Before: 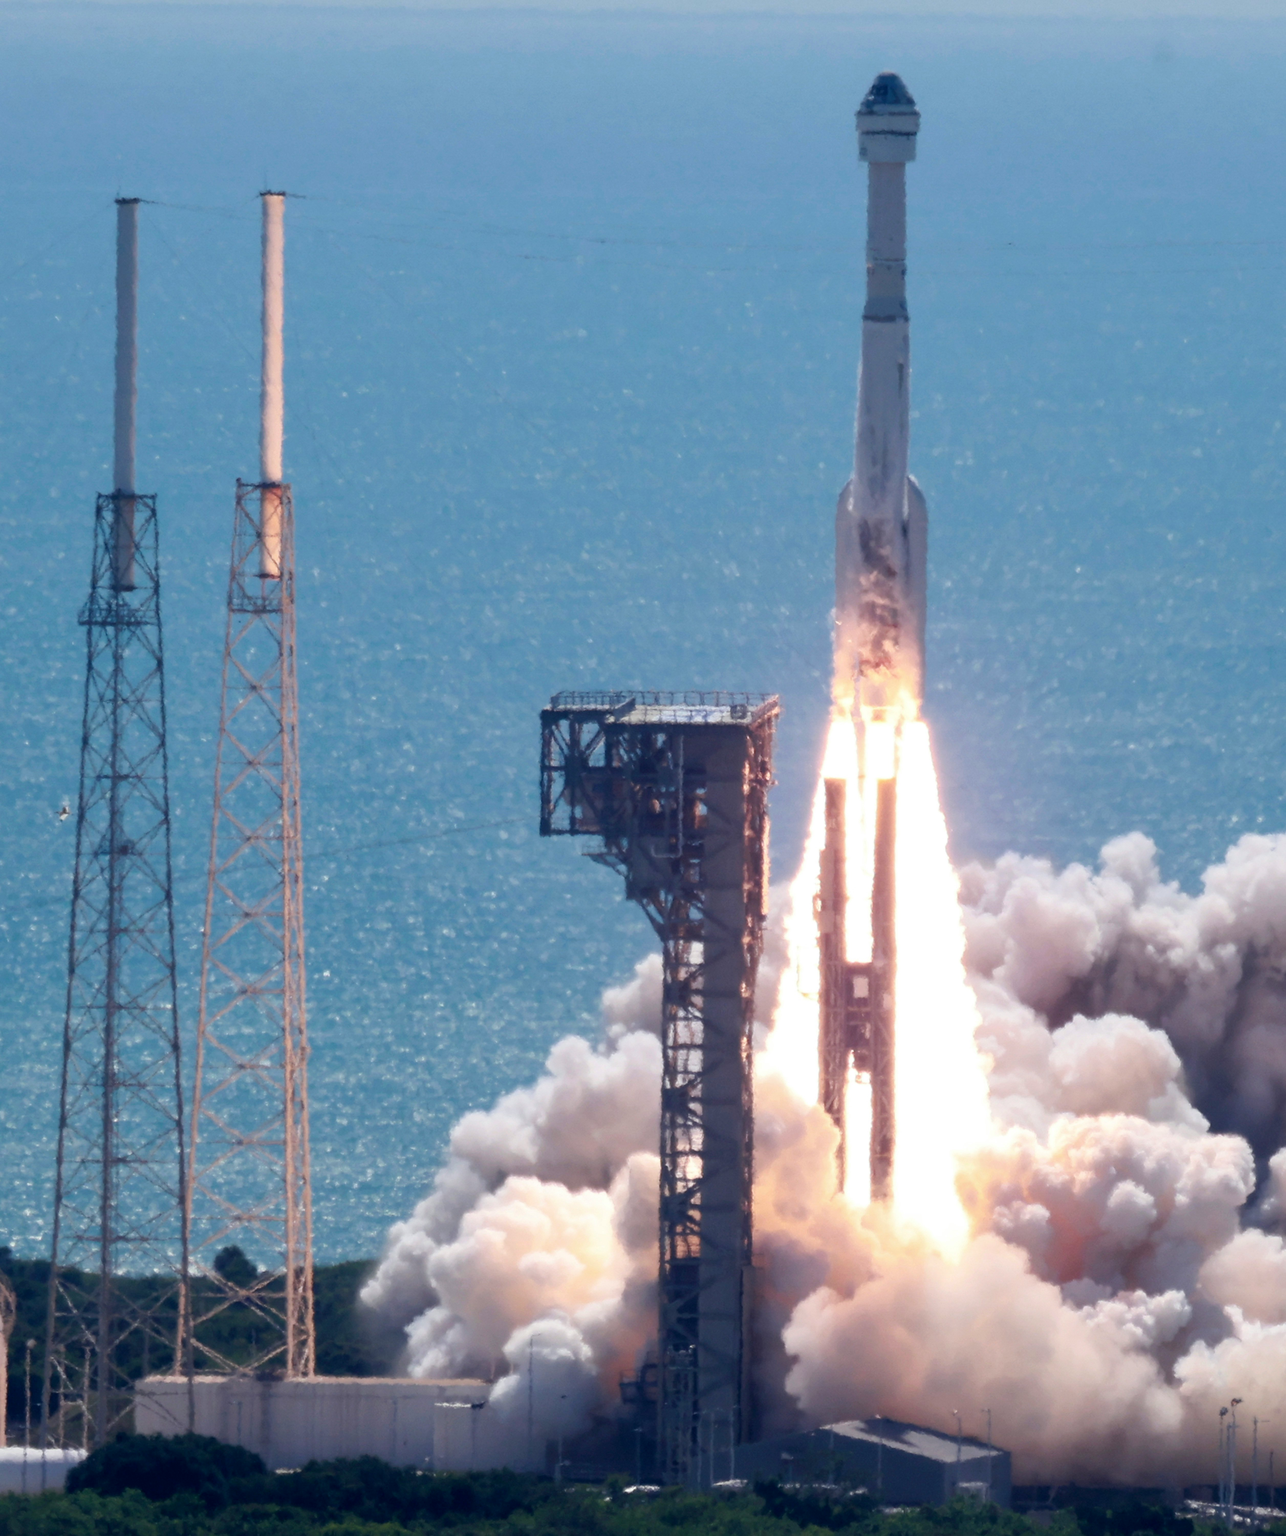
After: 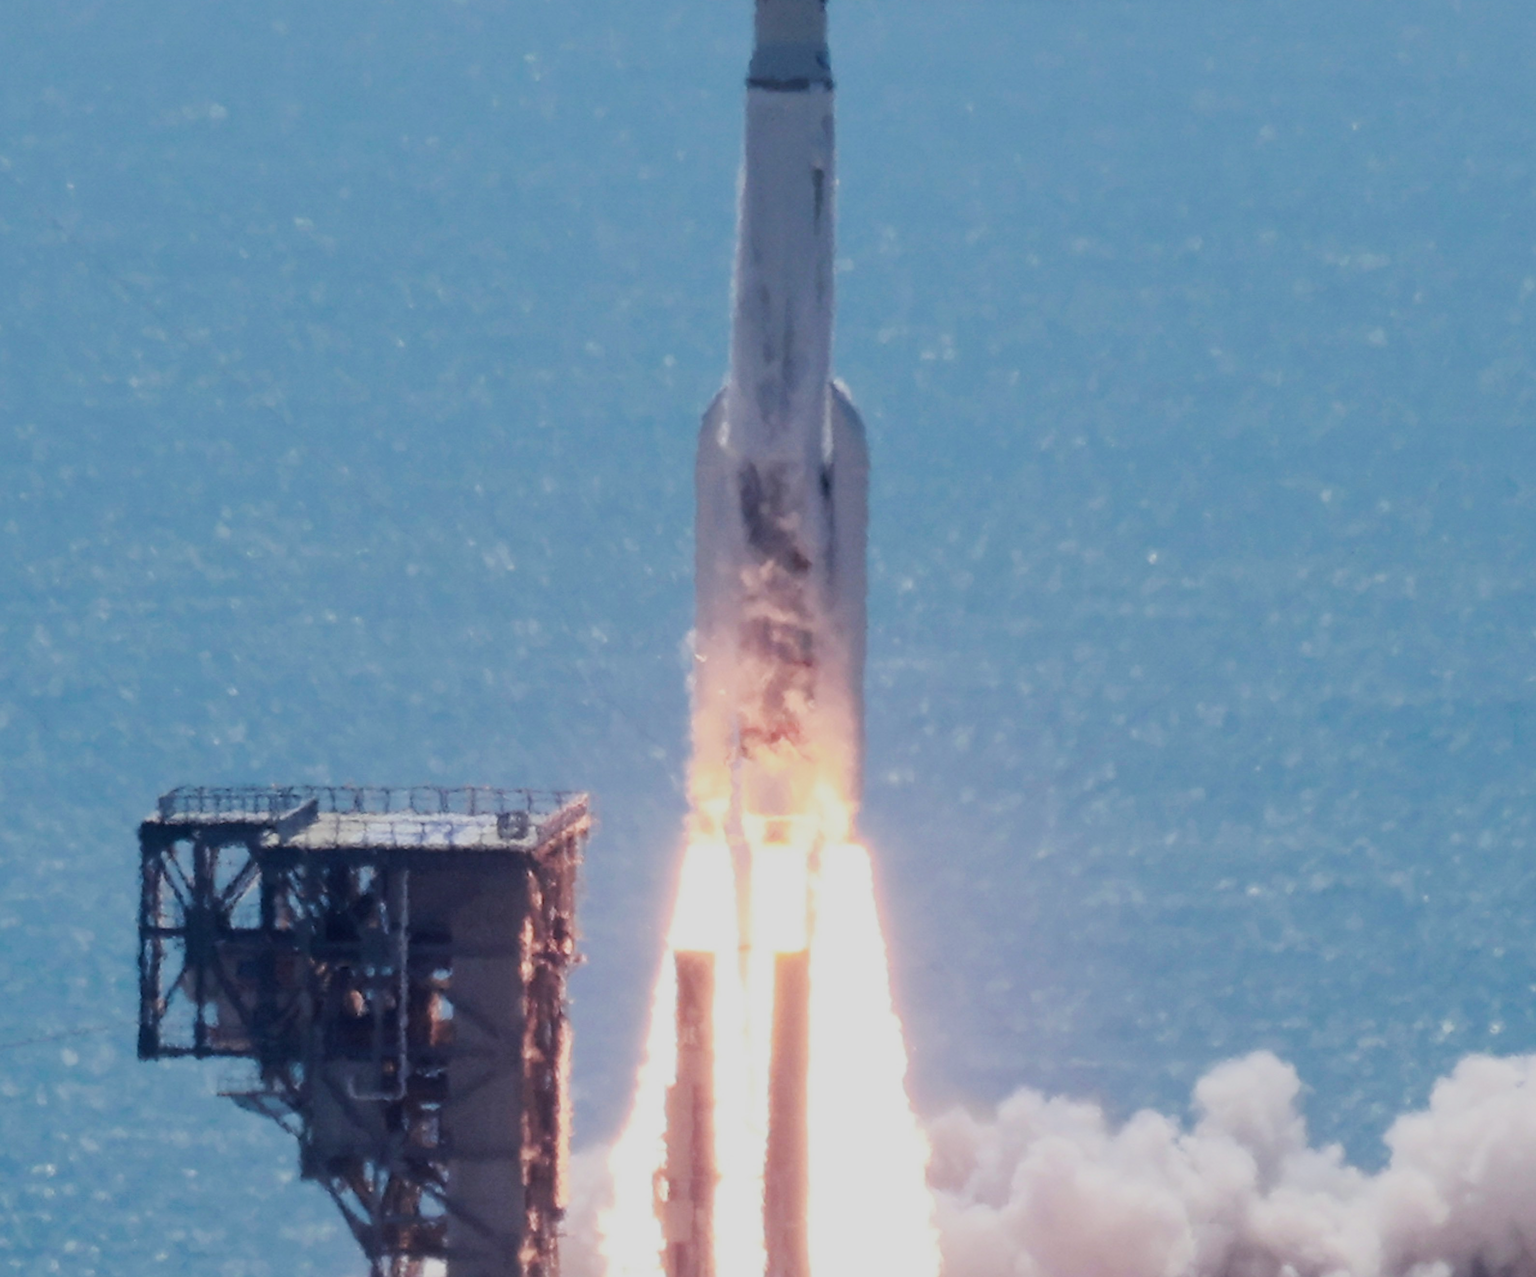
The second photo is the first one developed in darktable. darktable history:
sharpen: radius 1.534, amount 0.359, threshold 1.214
exposure: compensate highlight preservation false
crop: left 36.3%, top 17.835%, right 0.324%, bottom 38.01%
filmic rgb: black relative exposure -7.65 EV, white relative exposure 4.56 EV, threshold 3.01 EV, hardness 3.61, contrast 1.11, enable highlight reconstruction true
